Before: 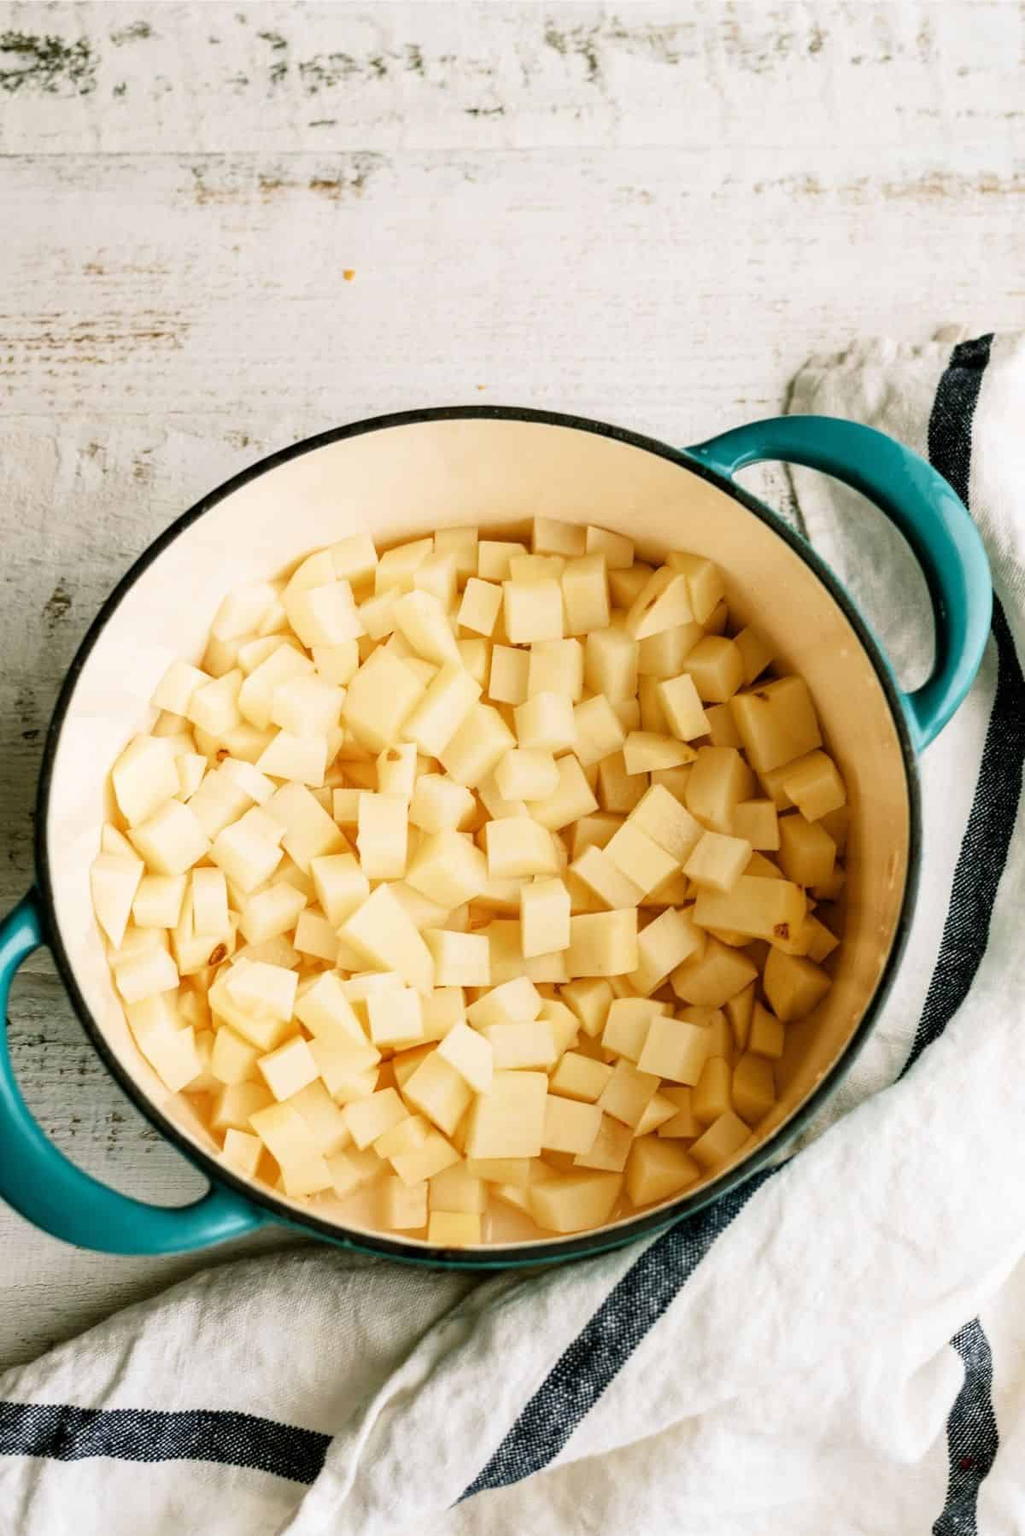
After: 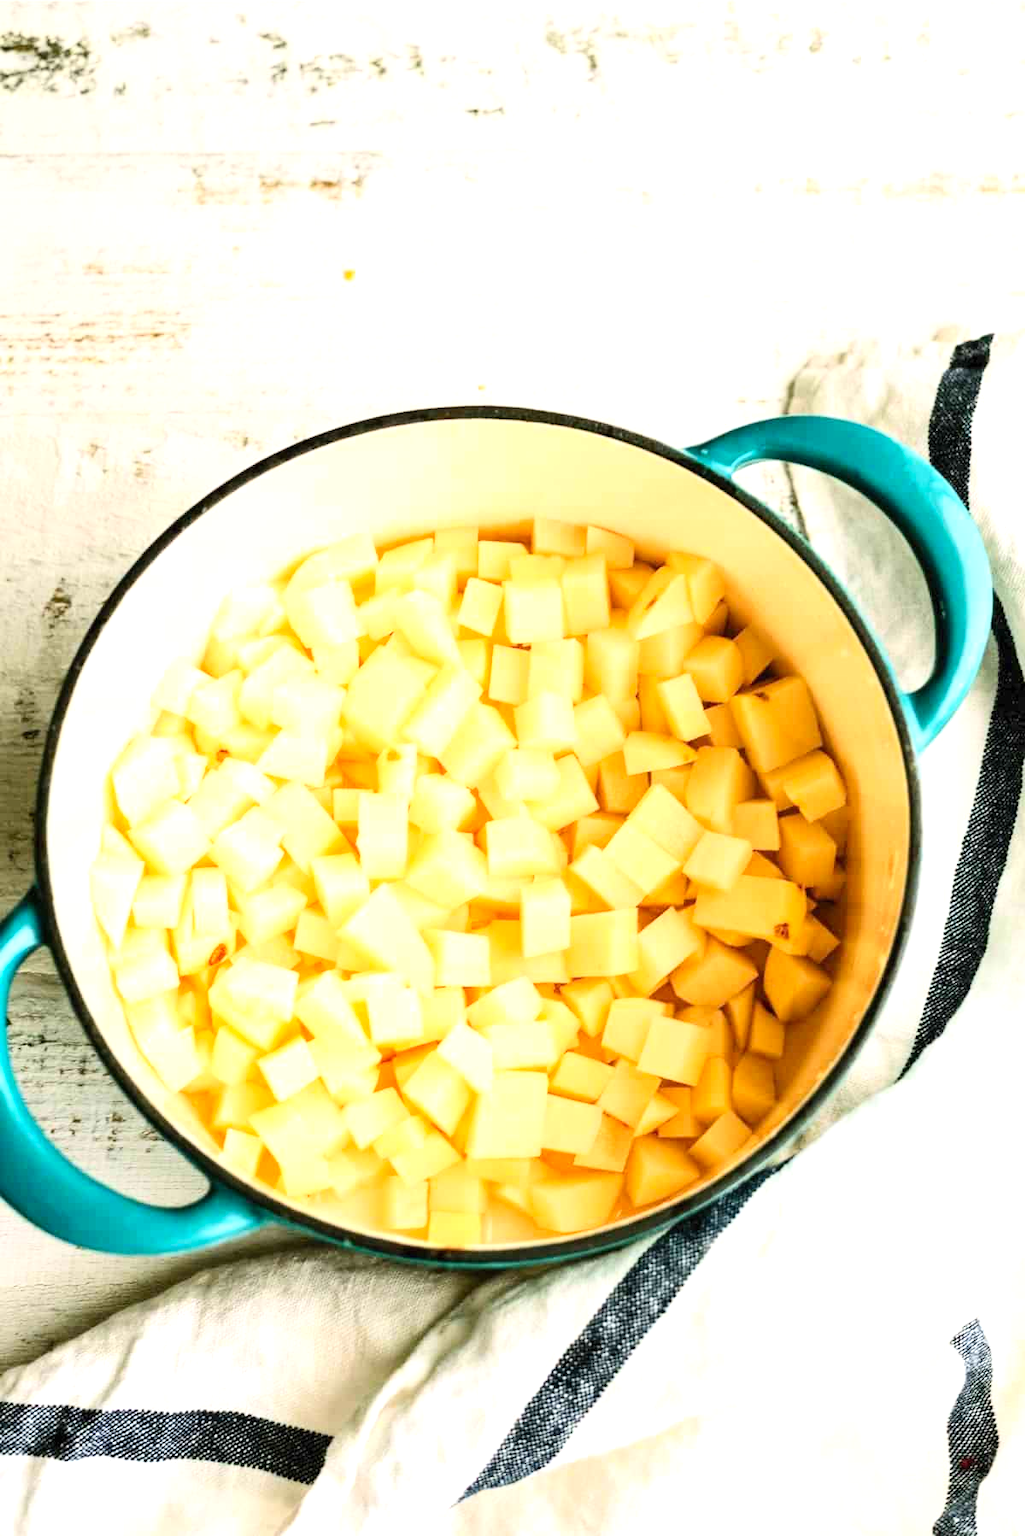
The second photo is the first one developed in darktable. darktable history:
exposure: exposure 0.751 EV, compensate highlight preservation false
contrast brightness saturation: contrast 0.204, brightness 0.167, saturation 0.224
